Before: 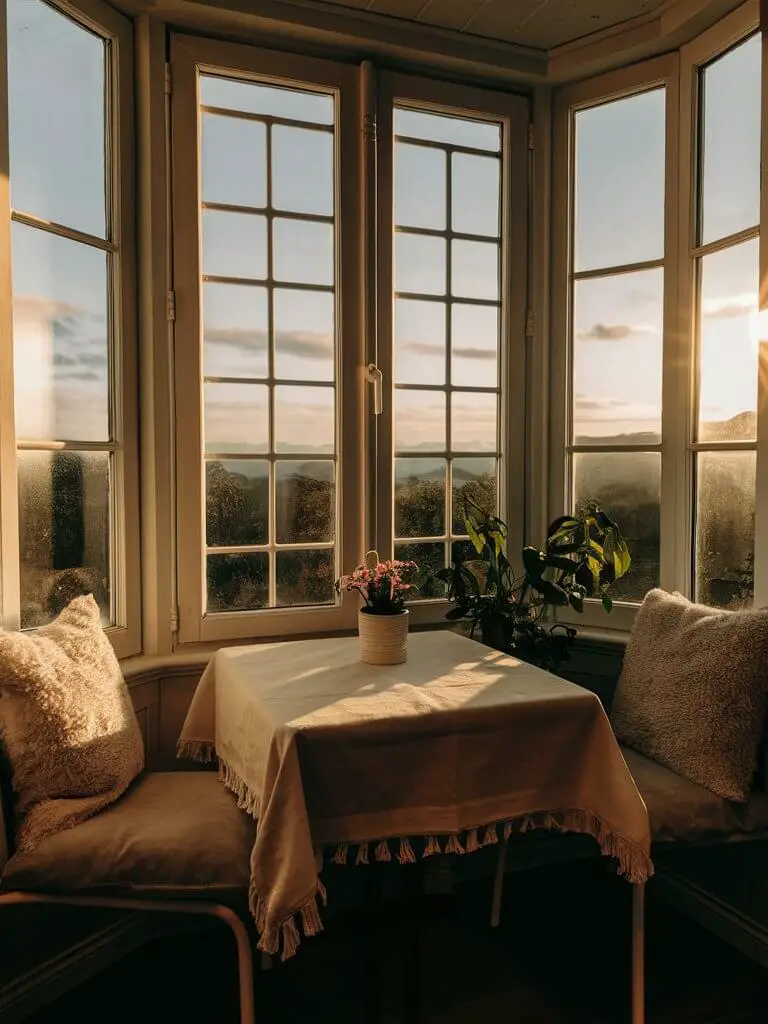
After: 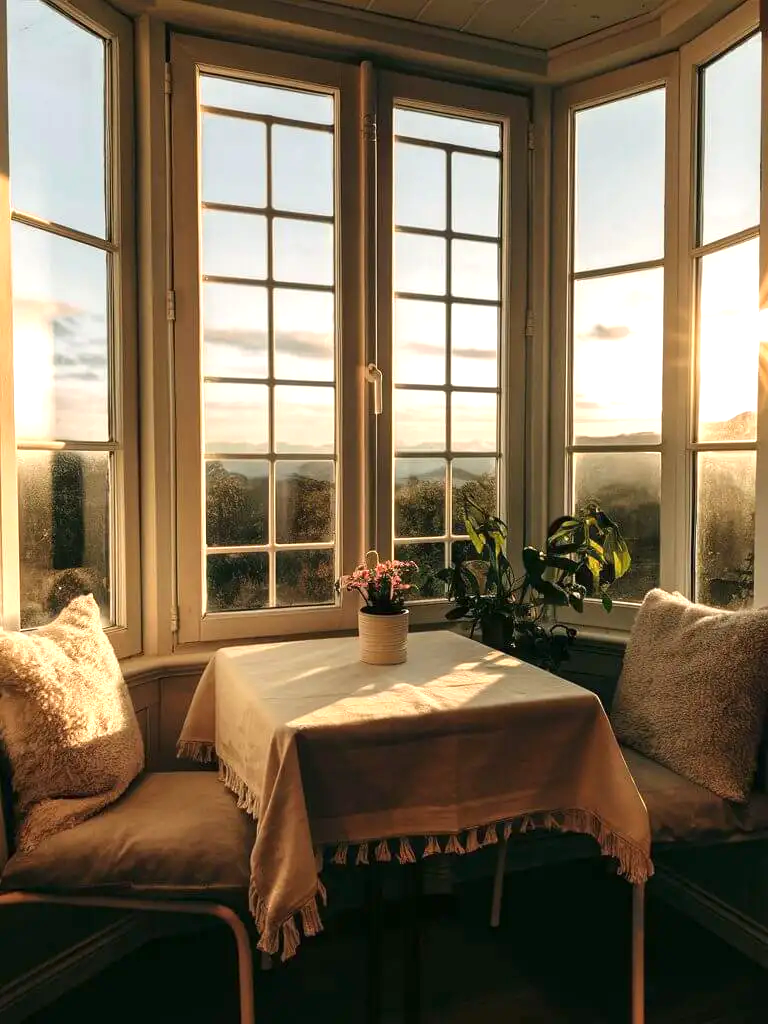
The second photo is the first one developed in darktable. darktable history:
exposure: exposure 0.779 EV, compensate highlight preservation false
